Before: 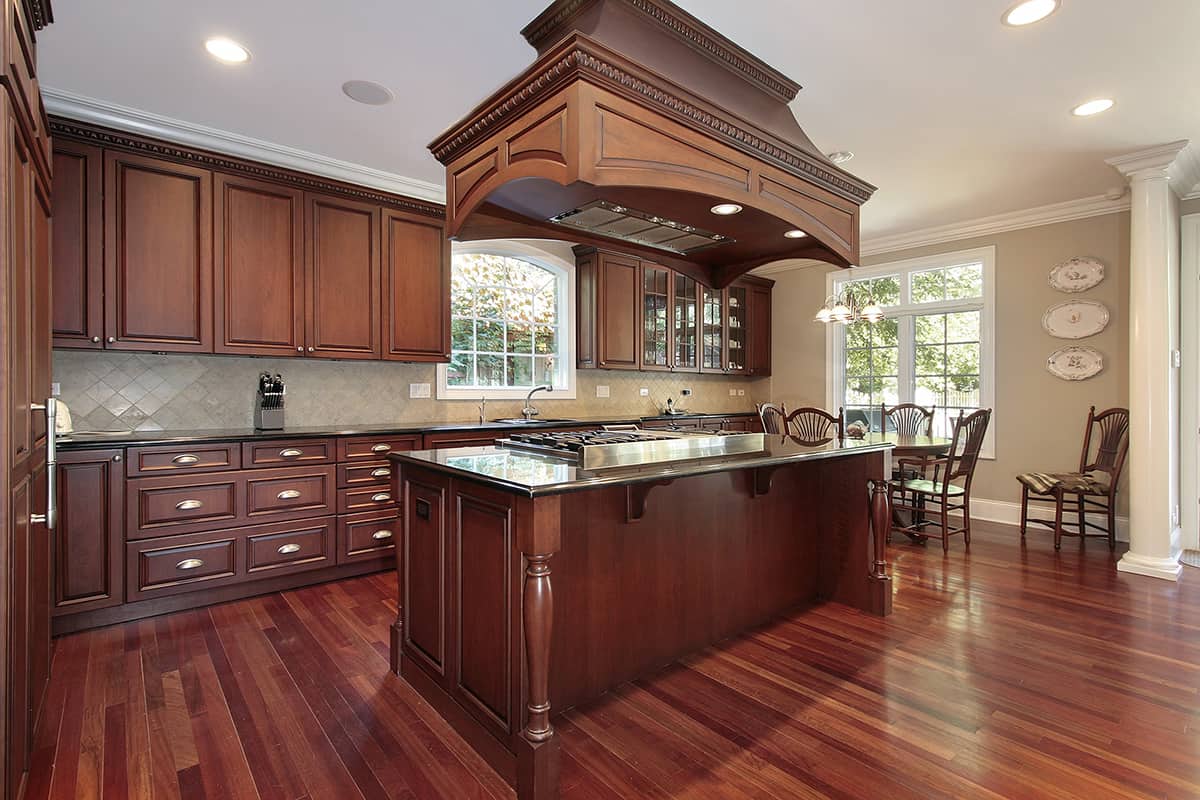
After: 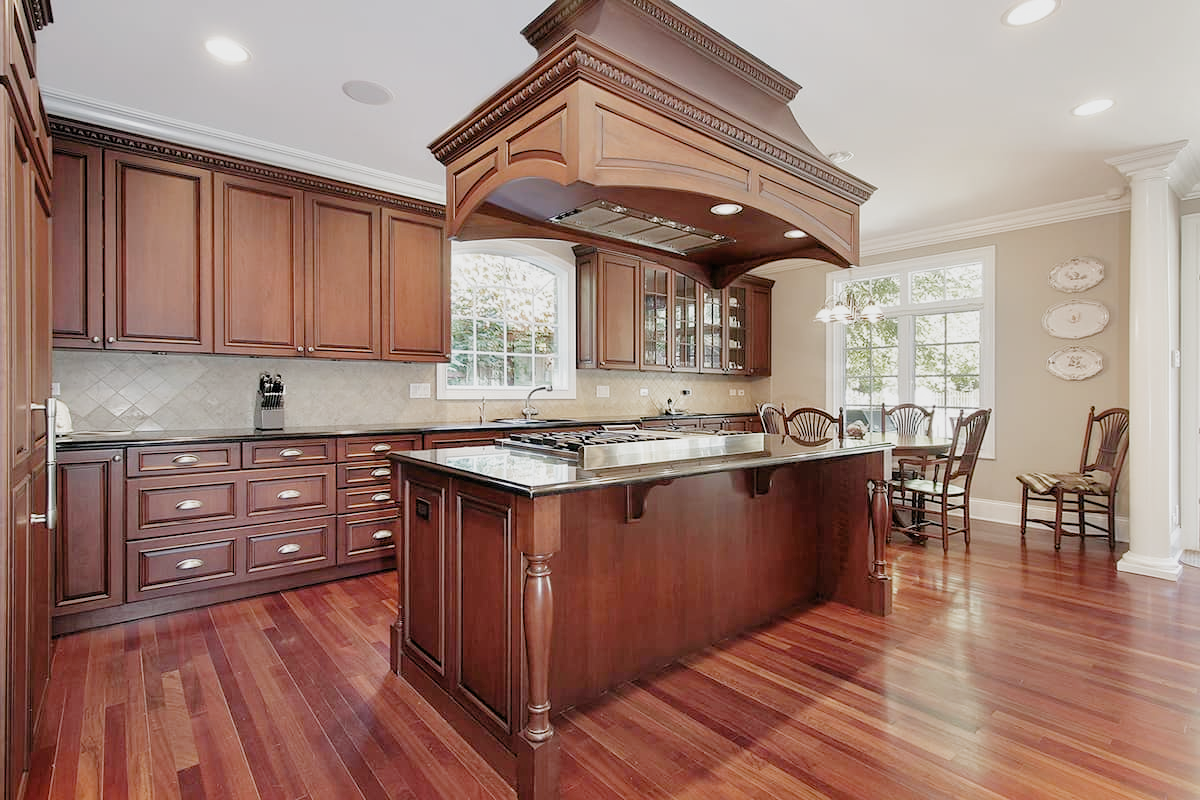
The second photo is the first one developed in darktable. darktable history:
filmic rgb: black relative exposure -6.58 EV, white relative exposure 4.72 EV, threshold 6 EV, hardness 3.11, contrast 0.811, preserve chrominance no, color science v5 (2021), enable highlight reconstruction true
exposure: black level correction 0, exposure 1.001 EV, compensate exposure bias true, compensate highlight preservation false
